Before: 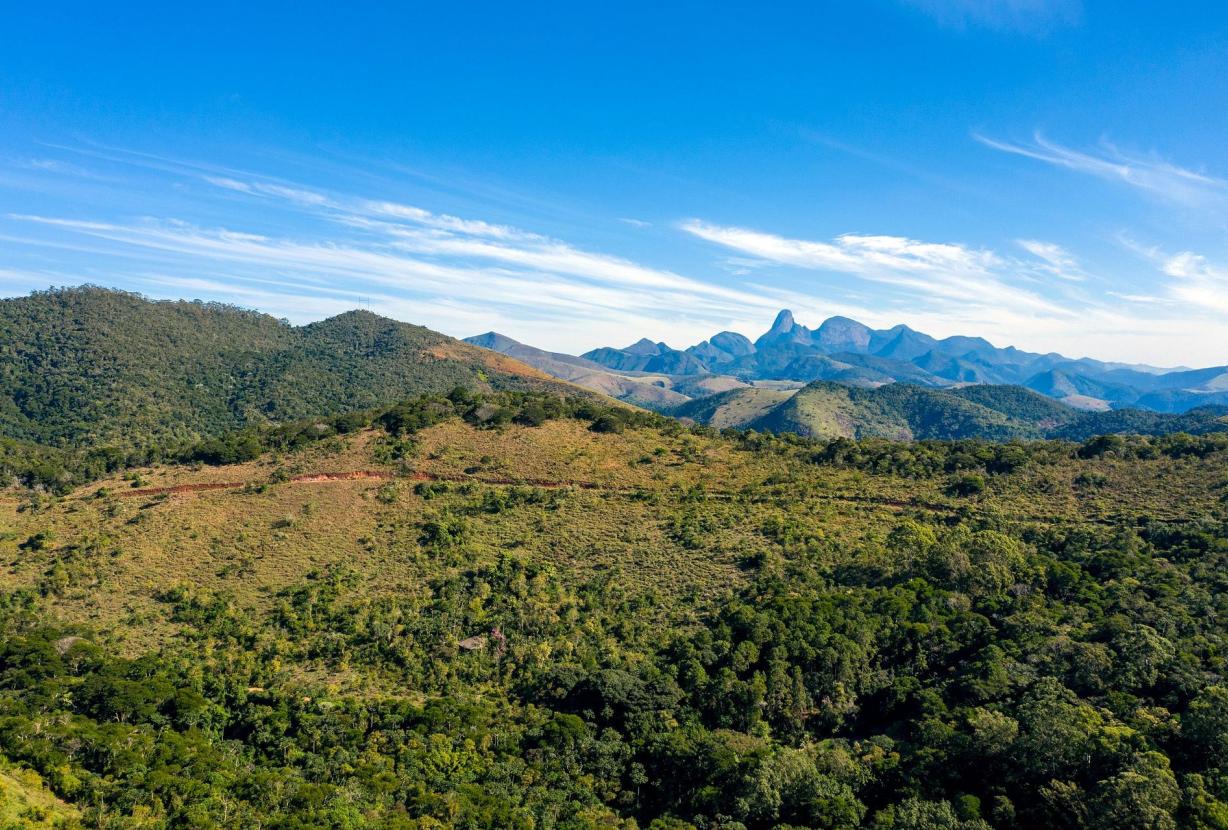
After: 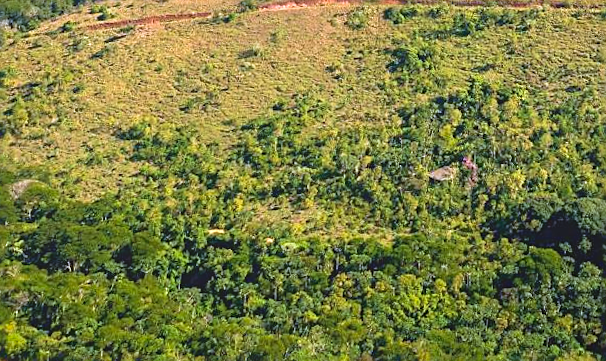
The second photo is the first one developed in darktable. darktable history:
velvia: on, module defaults
crop and rotate: top 54.778%, right 46.61%, bottom 0.159%
exposure: black level correction 0, exposure 1 EV, compensate exposure bias true, compensate highlight preservation false
white balance: red 0.967, blue 1.119, emerald 0.756
rotate and perspective: rotation -1.68°, lens shift (vertical) -0.146, crop left 0.049, crop right 0.912, crop top 0.032, crop bottom 0.96
sharpen: on, module defaults
local contrast: detail 70%
